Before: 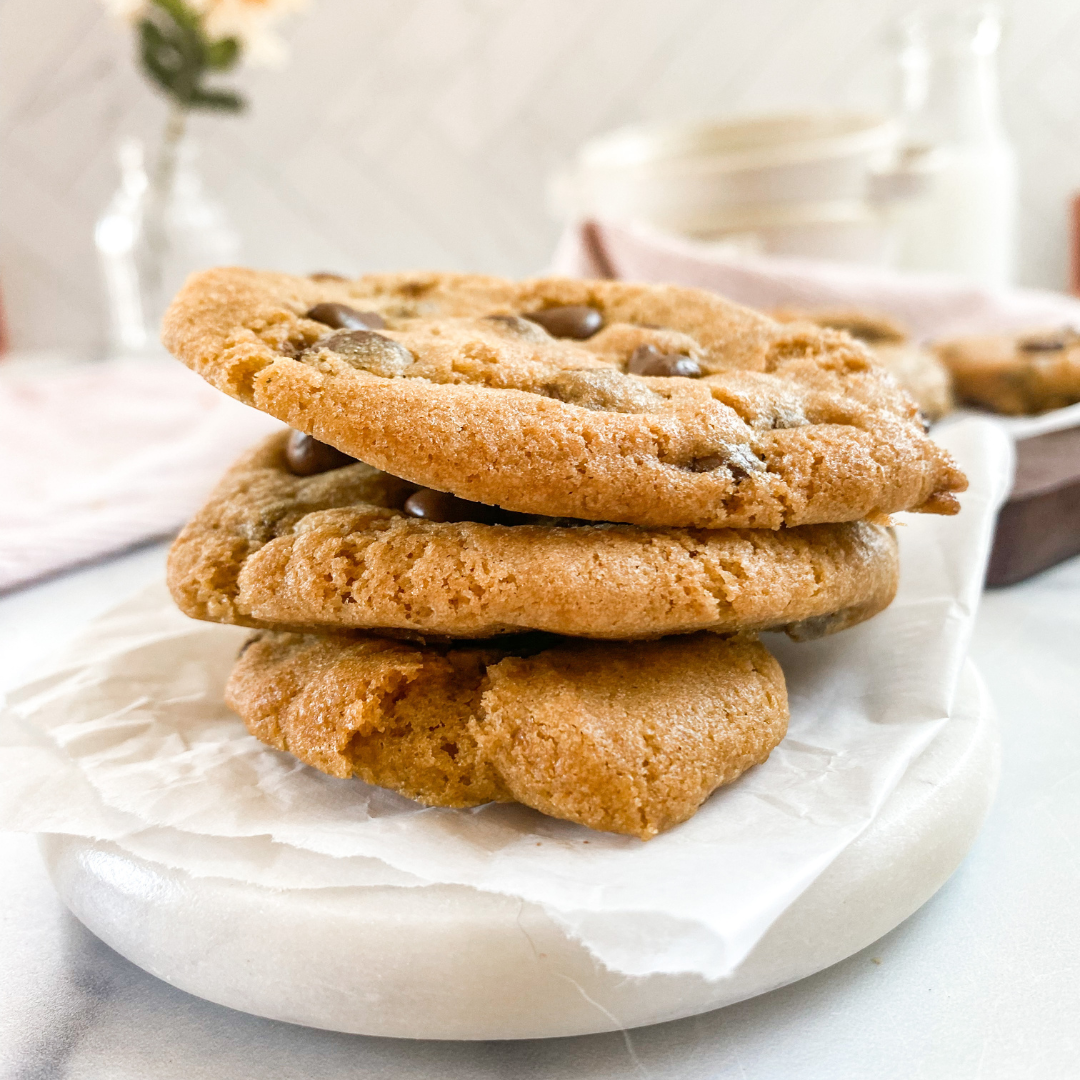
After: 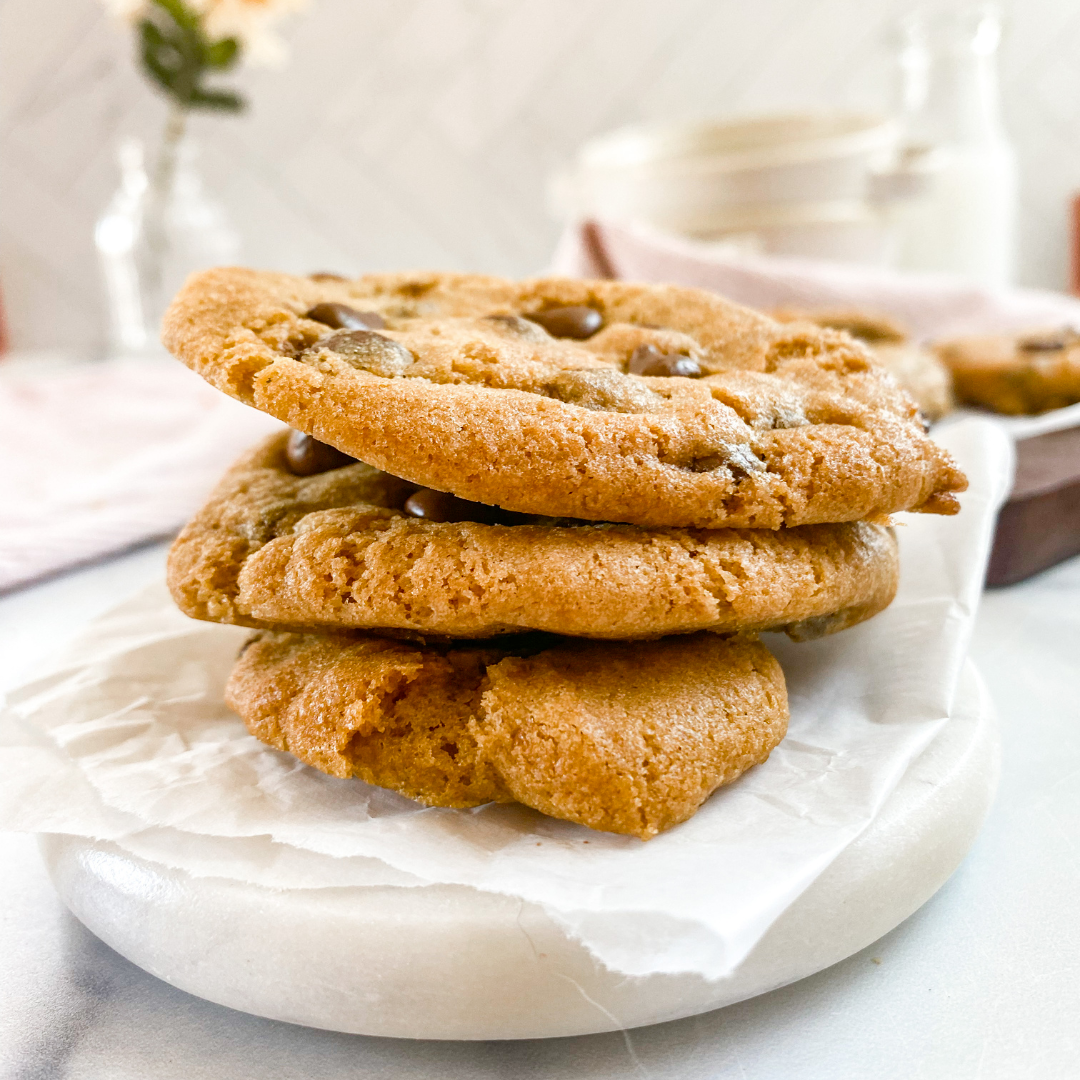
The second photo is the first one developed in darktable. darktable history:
color balance rgb: shadows fall-off 101.542%, linear chroma grading › shadows -2.303%, linear chroma grading › highlights -14.953%, linear chroma grading › global chroma -9.593%, linear chroma grading › mid-tones -10.377%, perceptual saturation grading › global saturation 35.969%, perceptual saturation grading › shadows 35.576%, mask middle-gray fulcrum 22.983%
